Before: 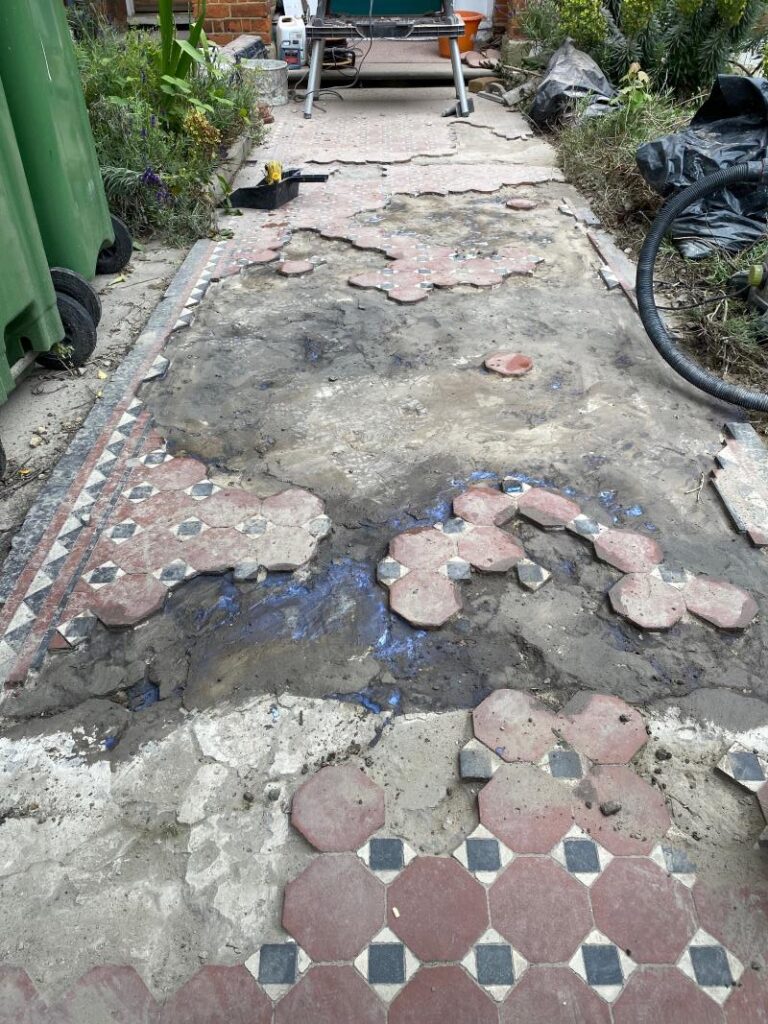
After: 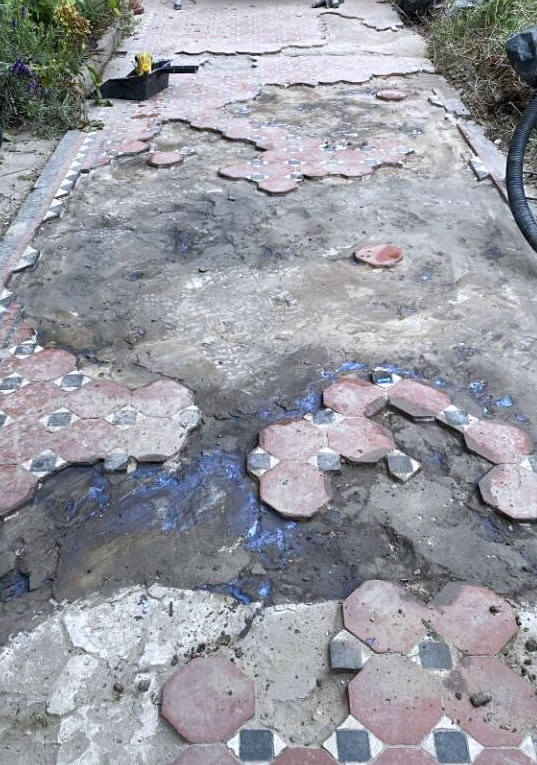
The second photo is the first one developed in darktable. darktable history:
exposure: black level correction 0, compensate exposure bias true, compensate highlight preservation false
crop and rotate: left 17.046%, top 10.659%, right 12.989%, bottom 14.553%
color calibration: illuminant as shot in camera, x 0.358, y 0.373, temperature 4628.91 K
sharpen: amount 0.2
